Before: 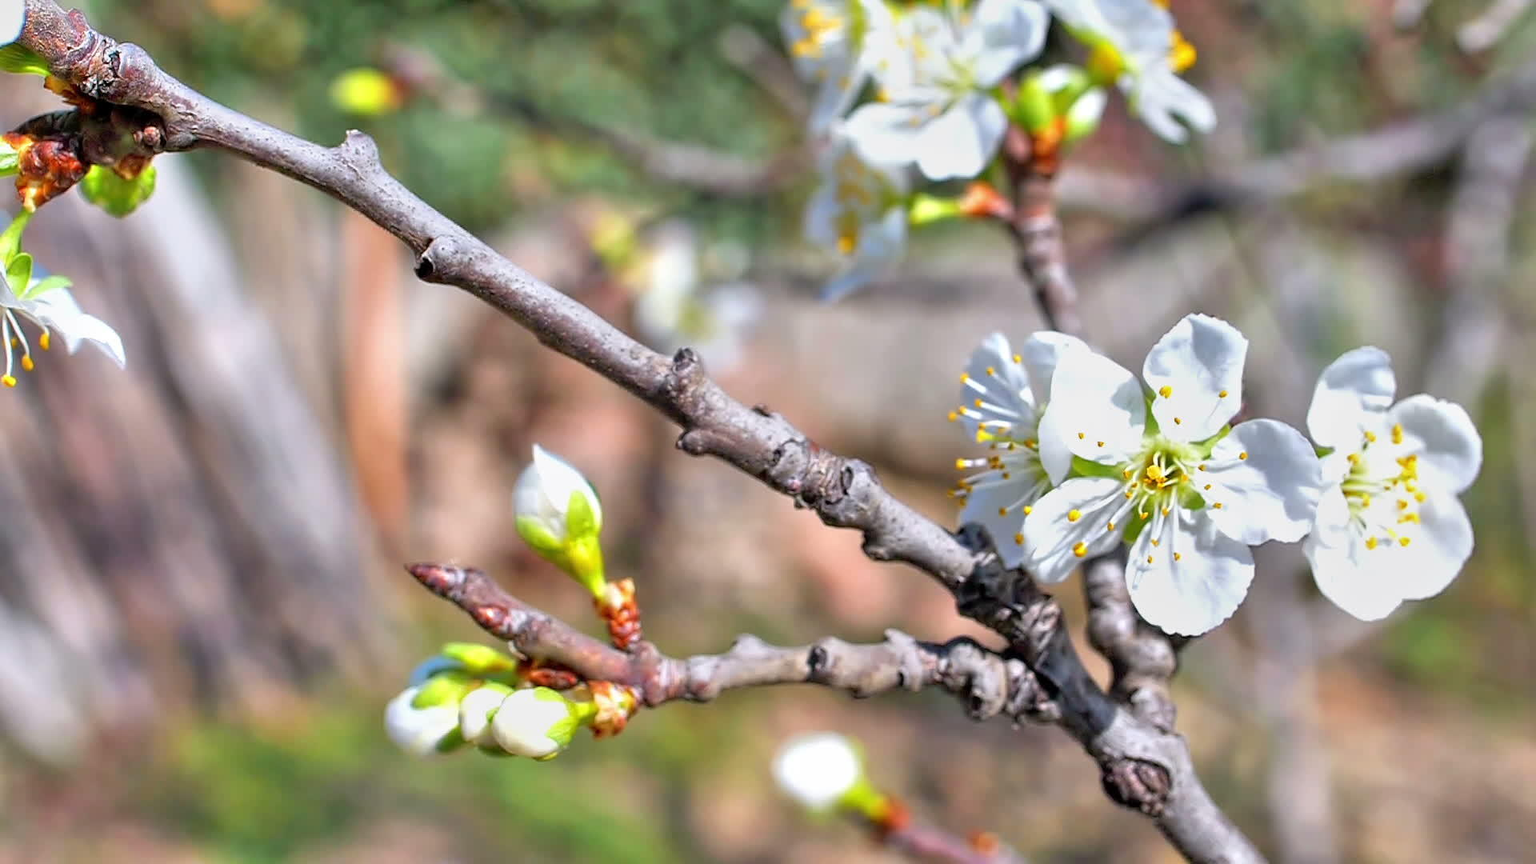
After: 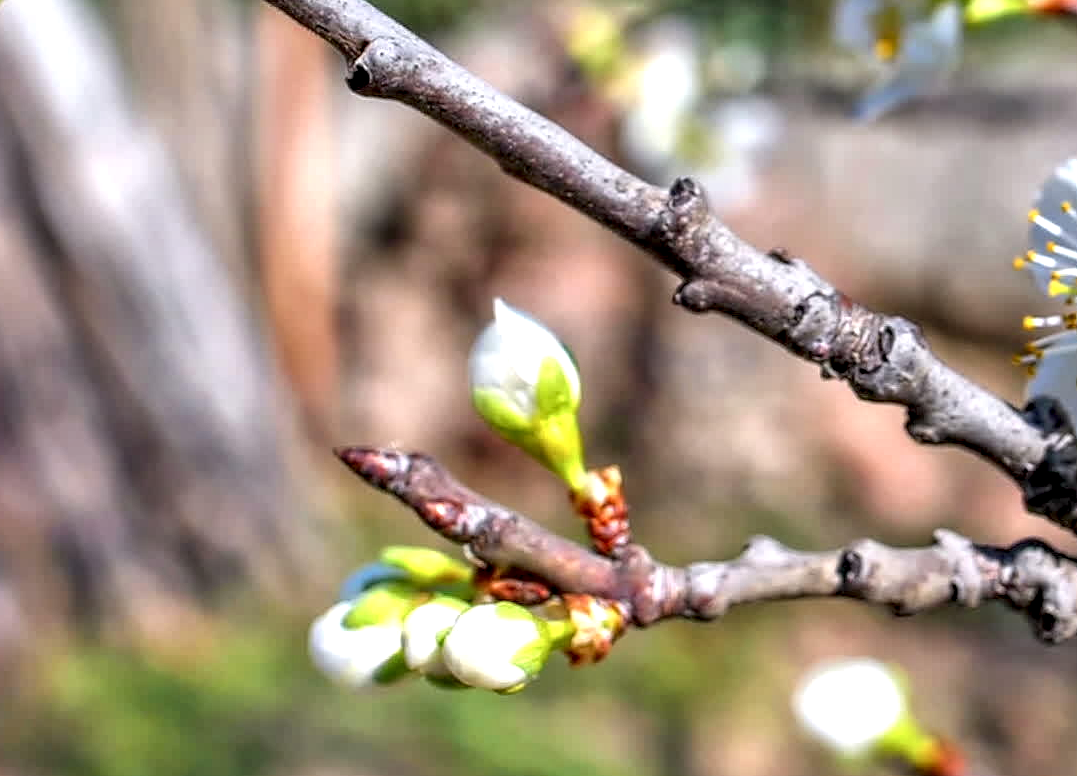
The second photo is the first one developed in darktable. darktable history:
crop: left 8.961%, top 23.836%, right 34.929%, bottom 4.303%
local contrast: highlights 60%, shadows 60%, detail 160%
